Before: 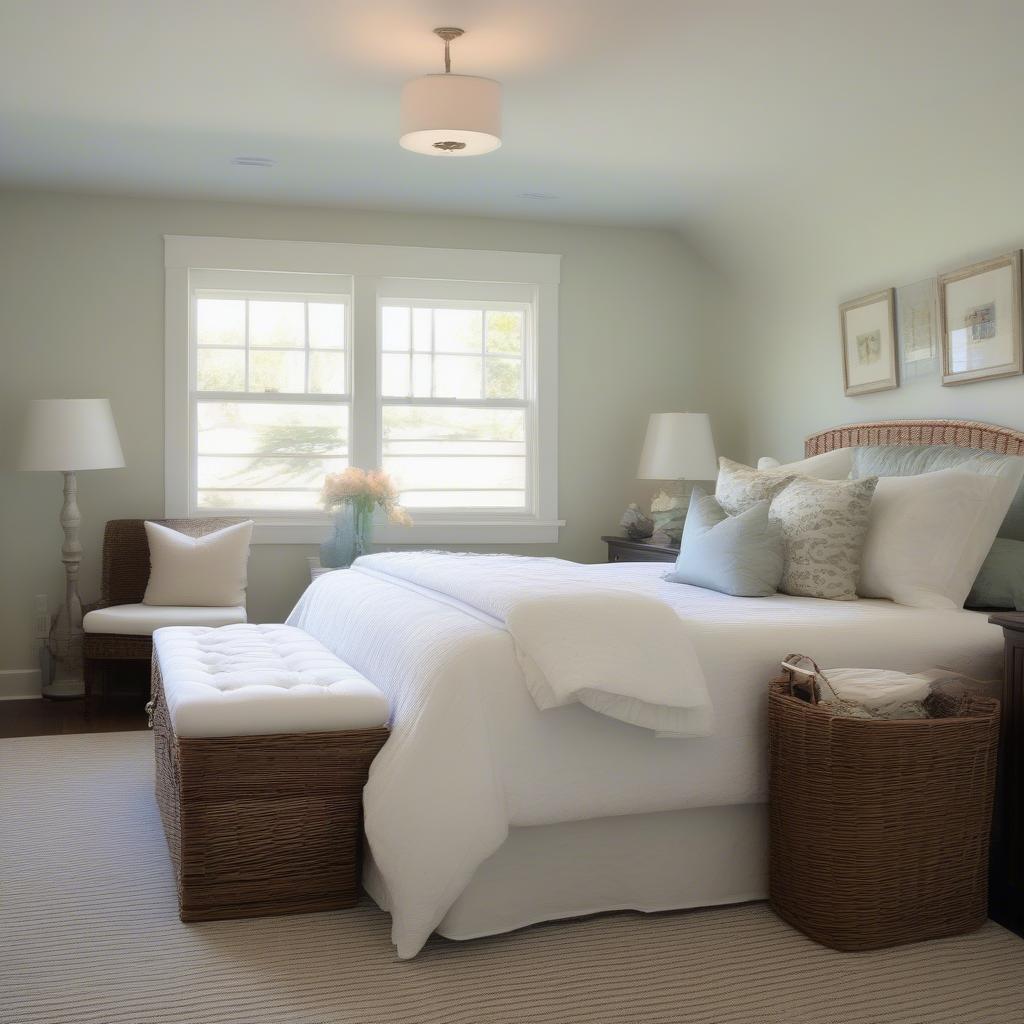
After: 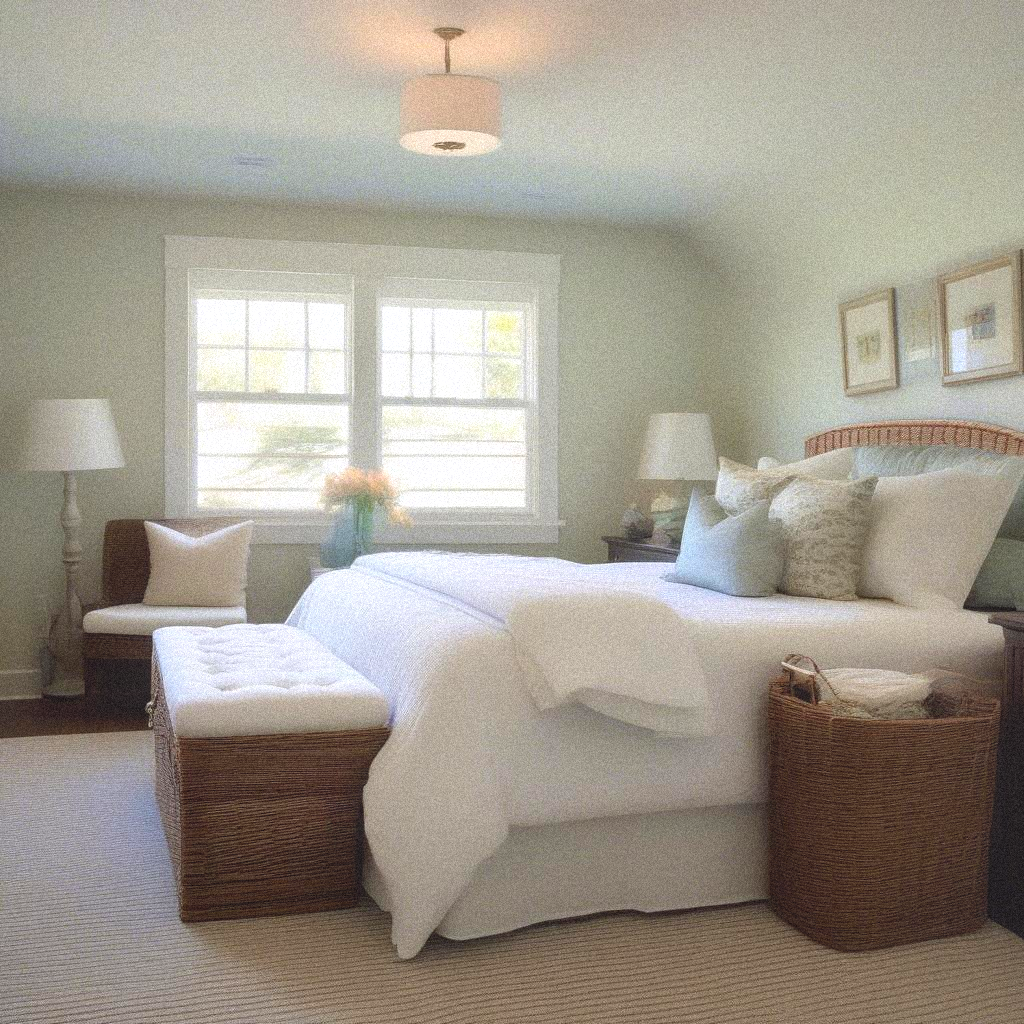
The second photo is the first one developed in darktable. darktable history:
local contrast: highlights 48%, shadows 0%, detail 100%
color balance: lift [1, 1.001, 0.999, 1.001], gamma [1, 1.004, 1.007, 0.993], gain [1, 0.991, 0.987, 1.013], contrast 7.5%, contrast fulcrum 10%, output saturation 115%
grain: strength 35%, mid-tones bias 0%
